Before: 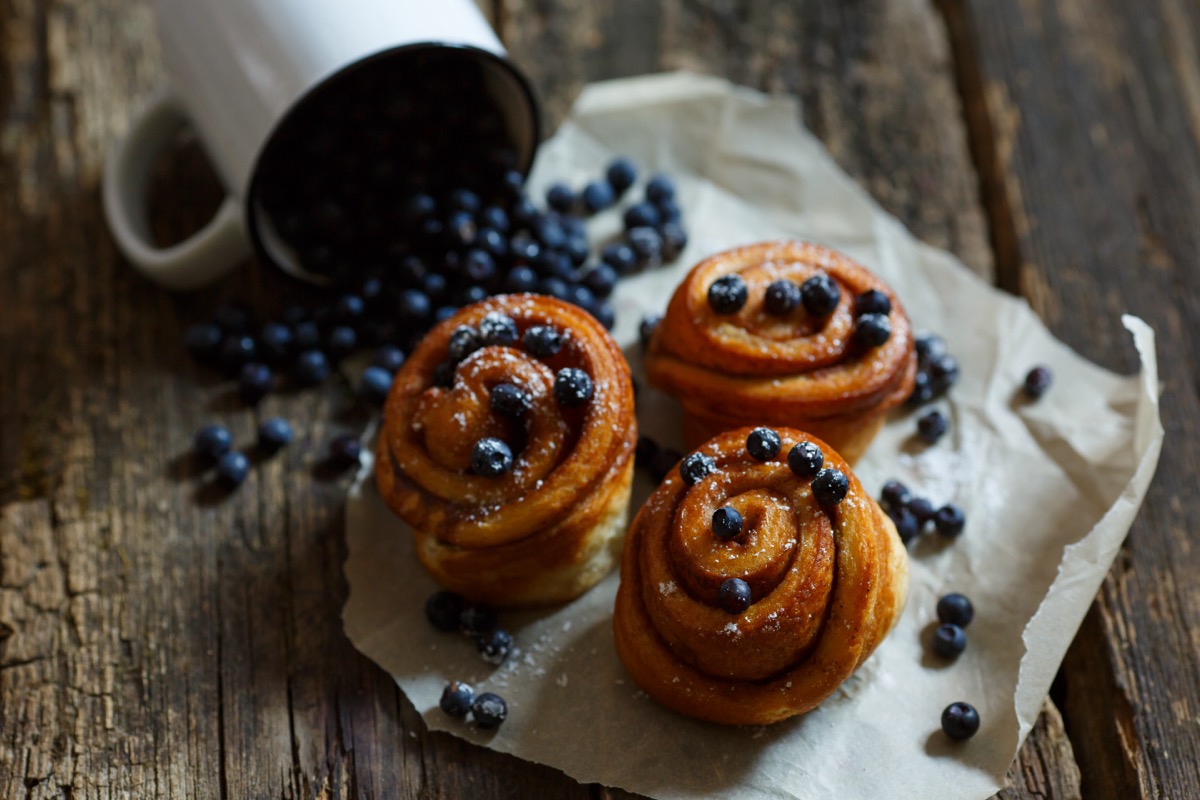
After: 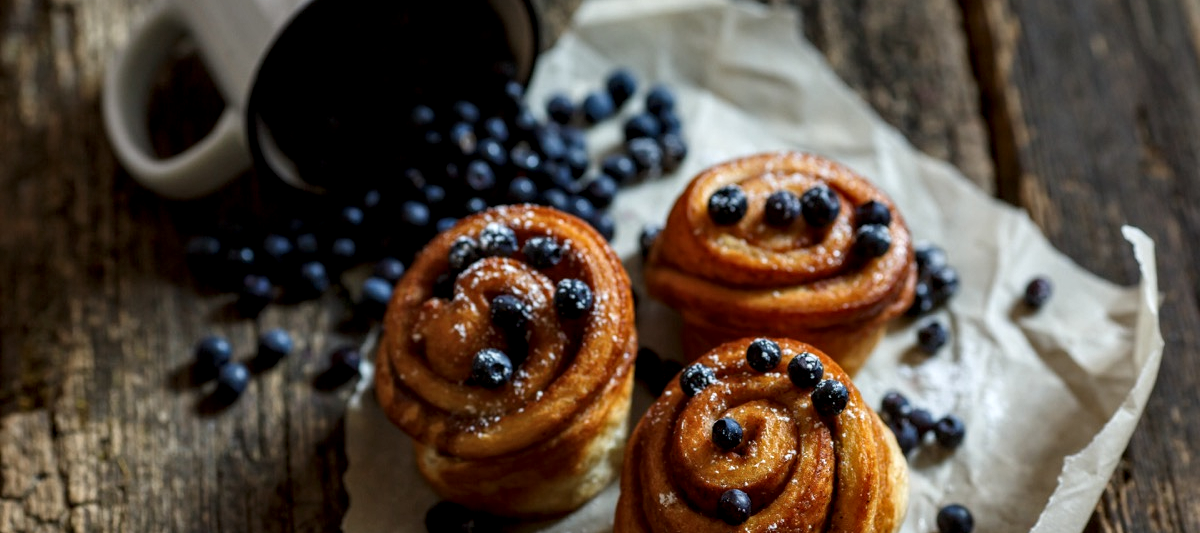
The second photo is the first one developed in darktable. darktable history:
local contrast: highlights 20%, detail 150%
crop: top 11.166%, bottom 22.168%
